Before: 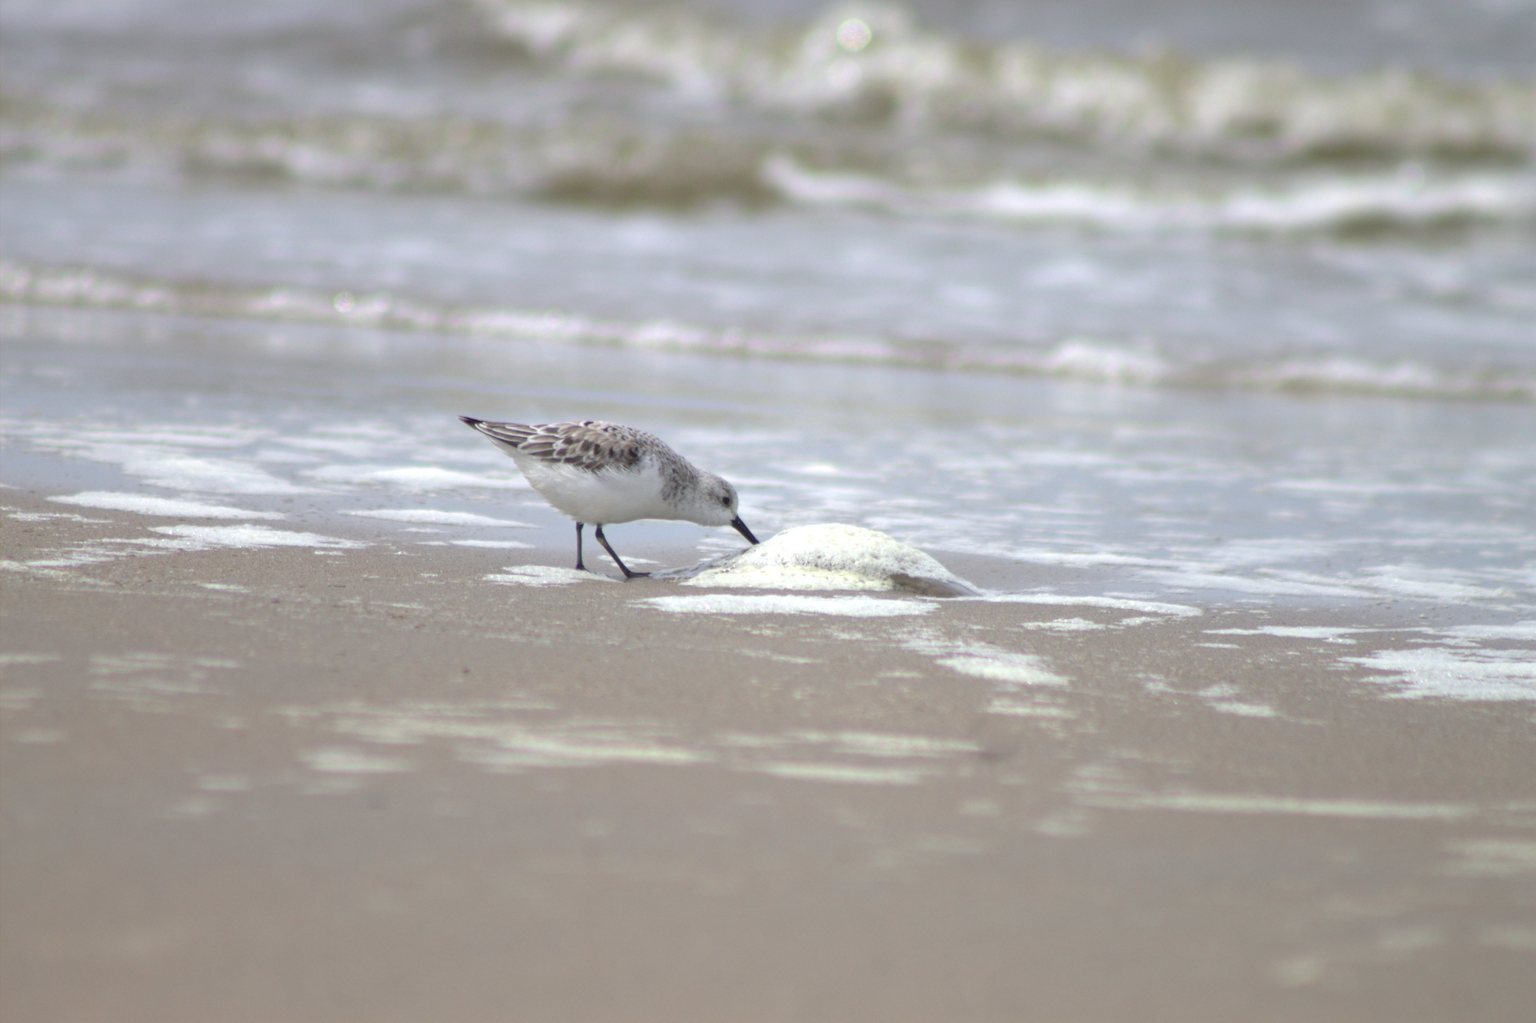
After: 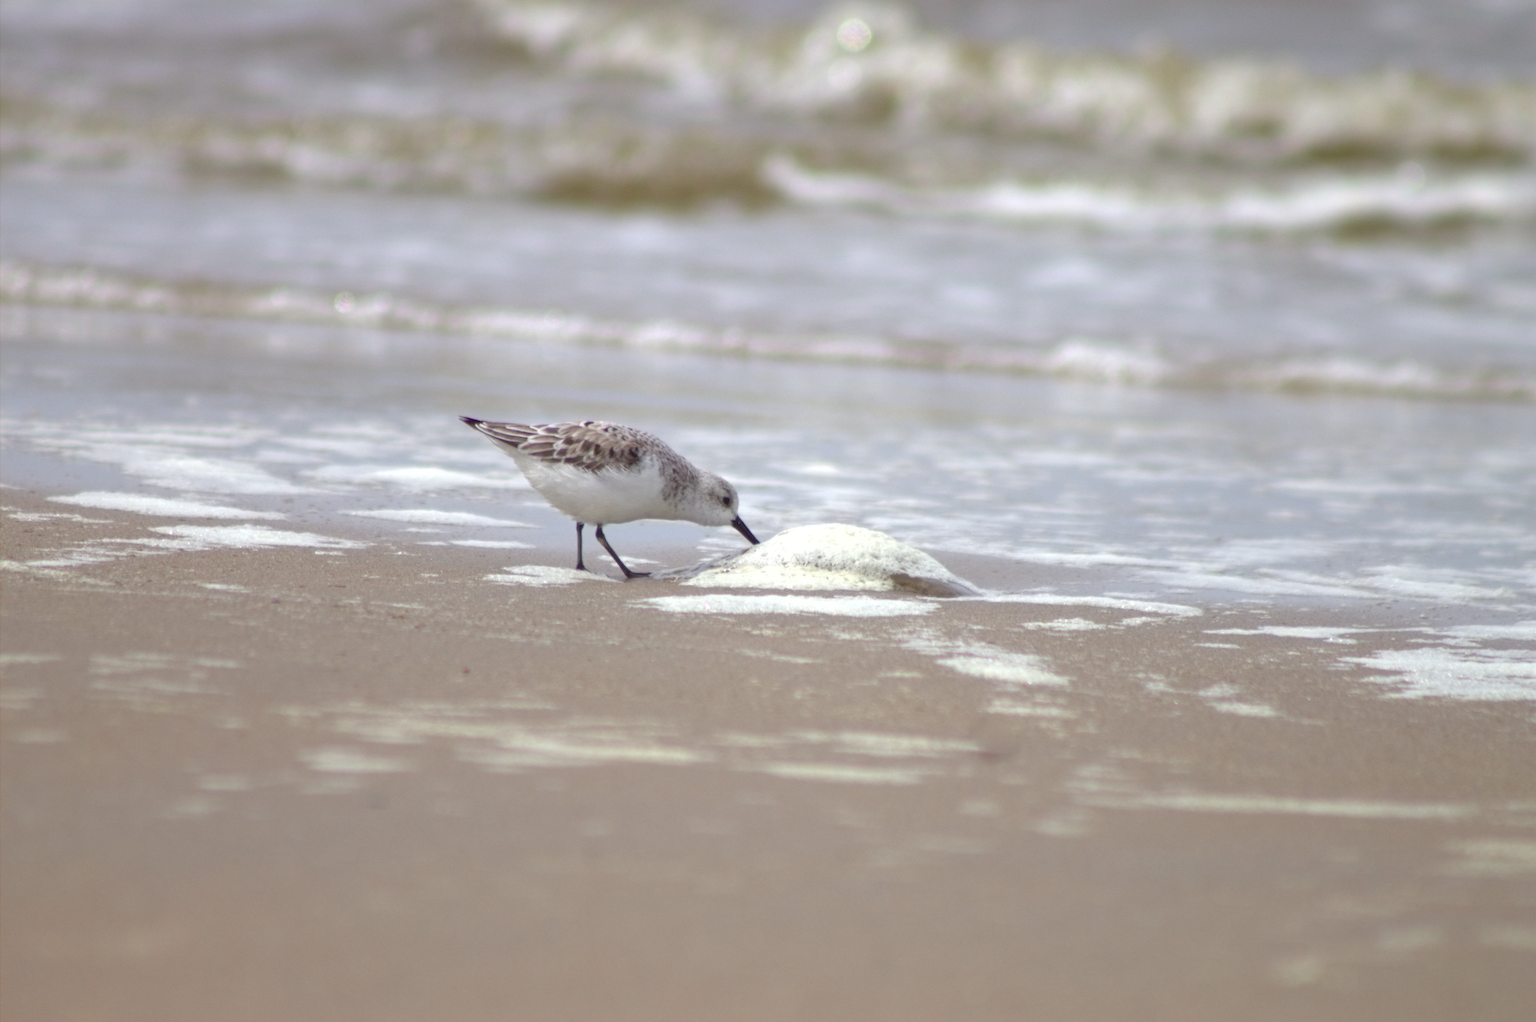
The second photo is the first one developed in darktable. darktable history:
color balance rgb: power › luminance -3.556%, power › chroma 0.555%, power › hue 39.67°, linear chroma grading › global chroma 0.381%, perceptual saturation grading › global saturation 27.383%, perceptual saturation grading › highlights -28.934%, perceptual saturation grading › mid-tones 15.683%, perceptual saturation grading › shadows 33.873%, global vibrance 9.322%
contrast equalizer: y [[0.5 ×6], [0.5 ×6], [0.5 ×6], [0 ×6], [0, 0, 0, 0.581, 0.011, 0]]
